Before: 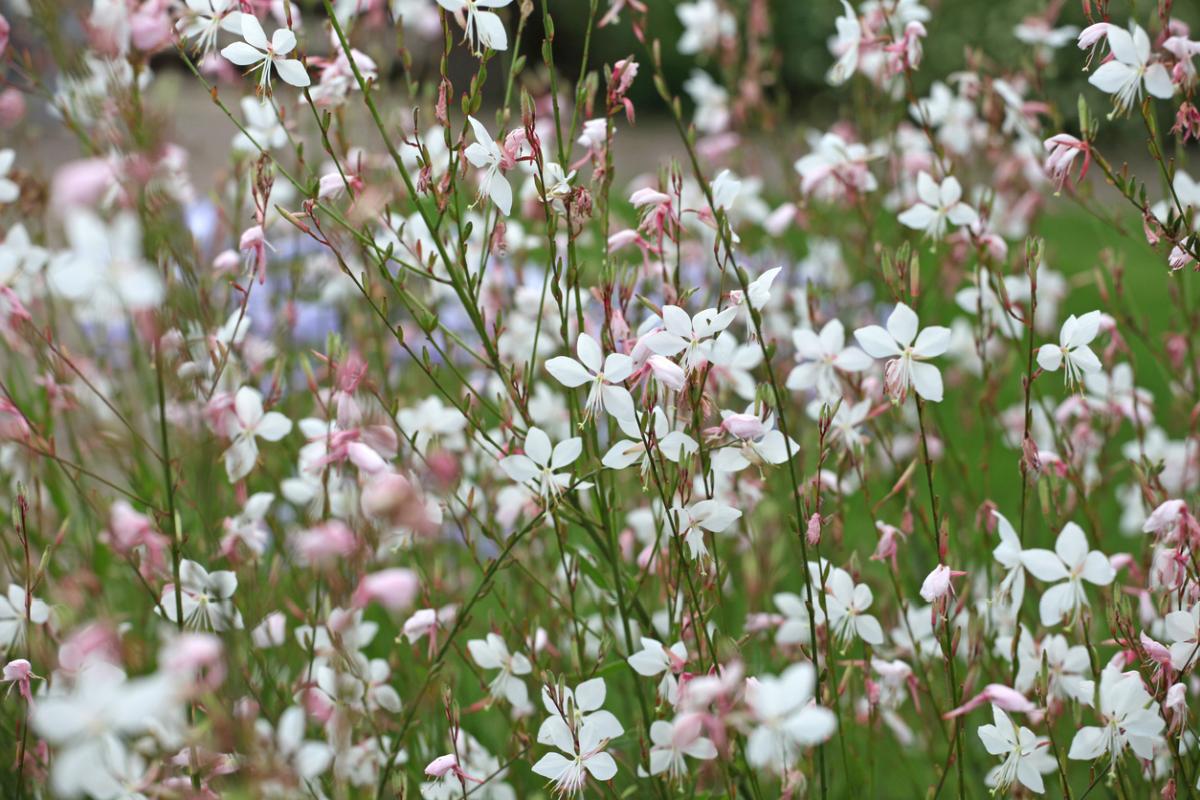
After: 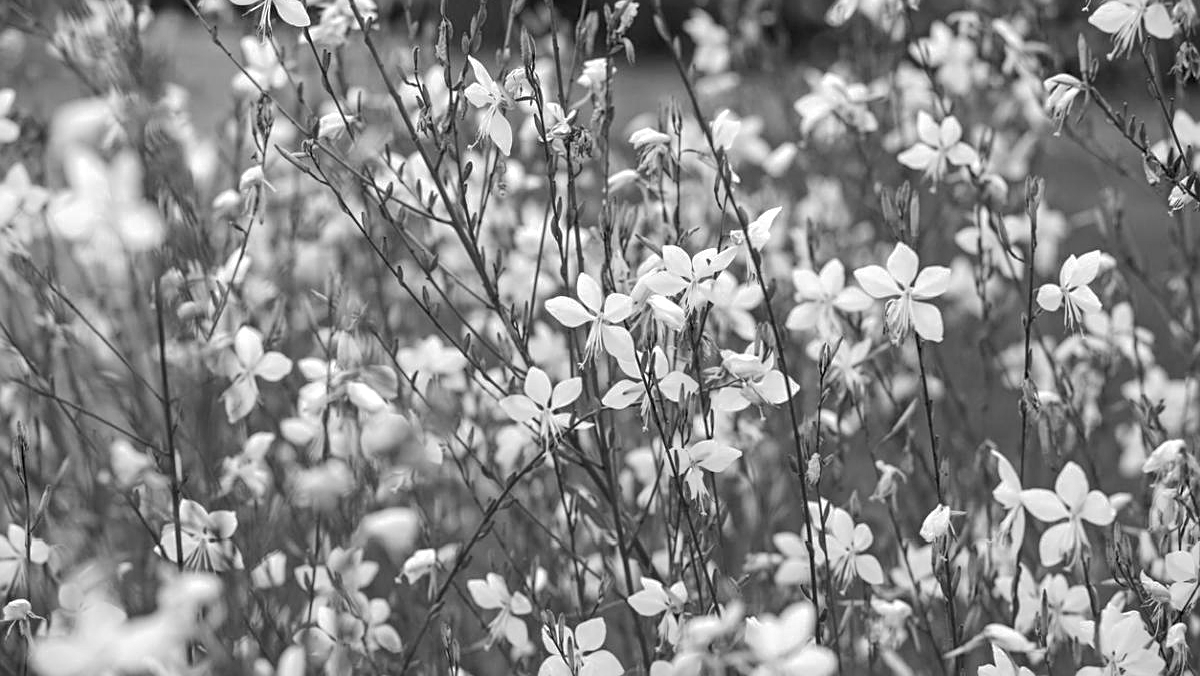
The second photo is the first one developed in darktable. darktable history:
crop: top 7.595%, bottom 7.801%
tone curve: curves: ch0 [(0, 0) (0.003, 0.018) (0.011, 0.024) (0.025, 0.038) (0.044, 0.067) (0.069, 0.098) (0.1, 0.13) (0.136, 0.165) (0.177, 0.205) (0.224, 0.249) (0.277, 0.304) (0.335, 0.365) (0.399, 0.432) (0.468, 0.505) (0.543, 0.579) (0.623, 0.652) (0.709, 0.725) (0.801, 0.802) (0.898, 0.876) (1, 1)], color space Lab, independent channels, preserve colors none
sharpen: on, module defaults
color calibration: output gray [0.18, 0.41, 0.41, 0], illuminant as shot in camera, x 0.37, y 0.382, temperature 4316.79 K
local contrast: on, module defaults
